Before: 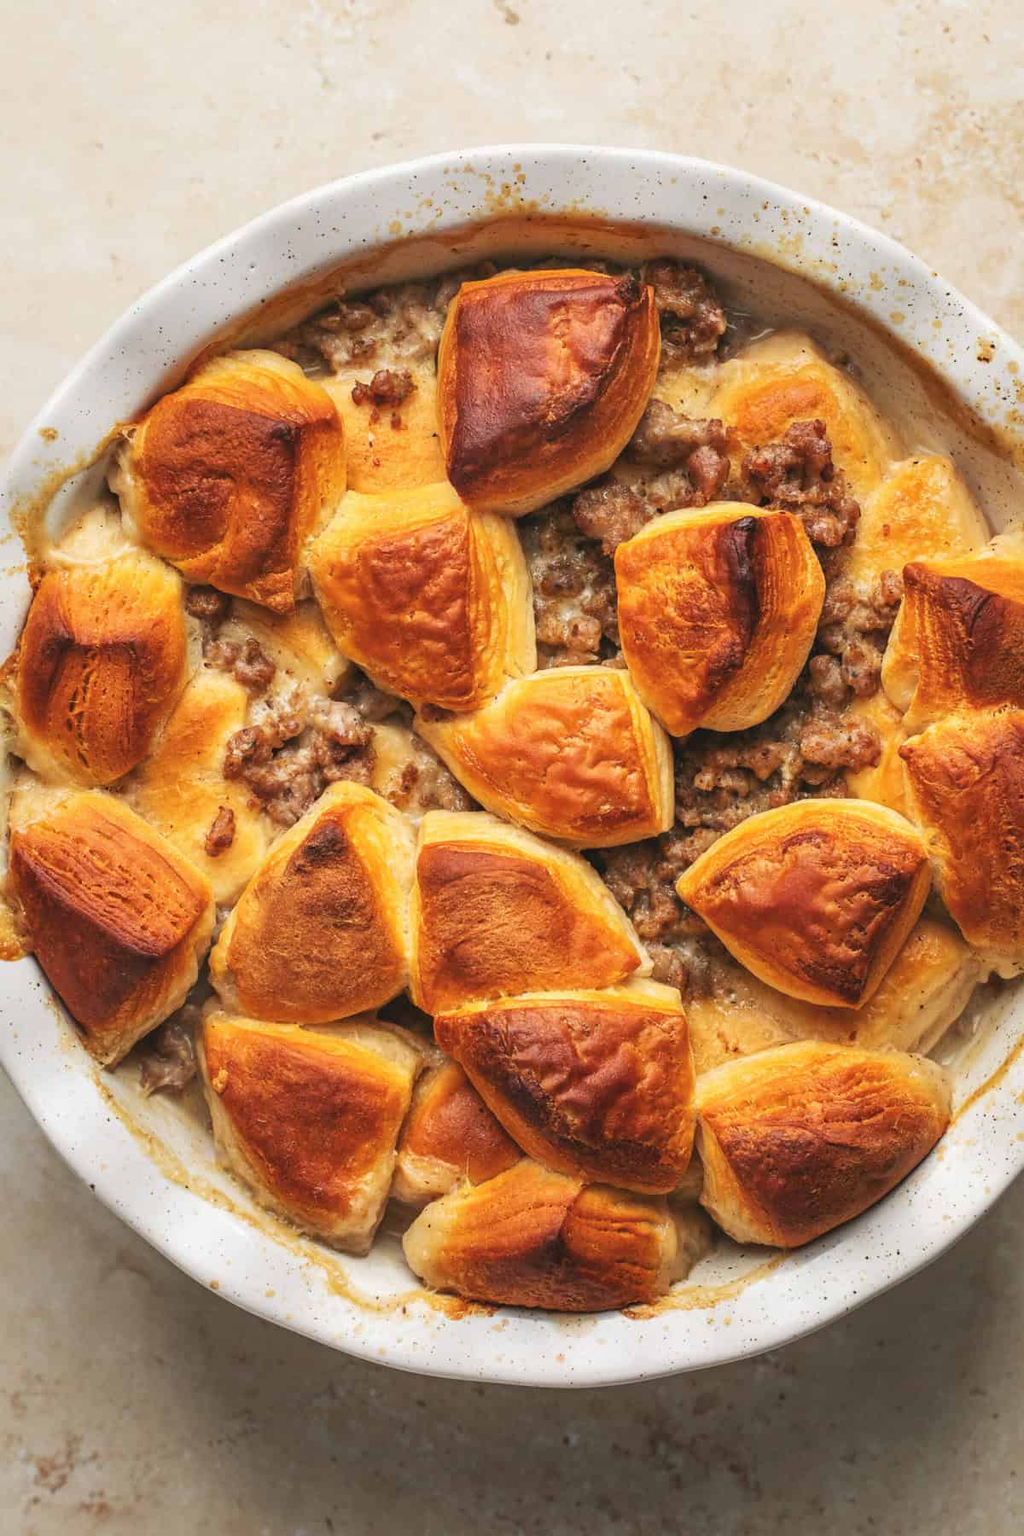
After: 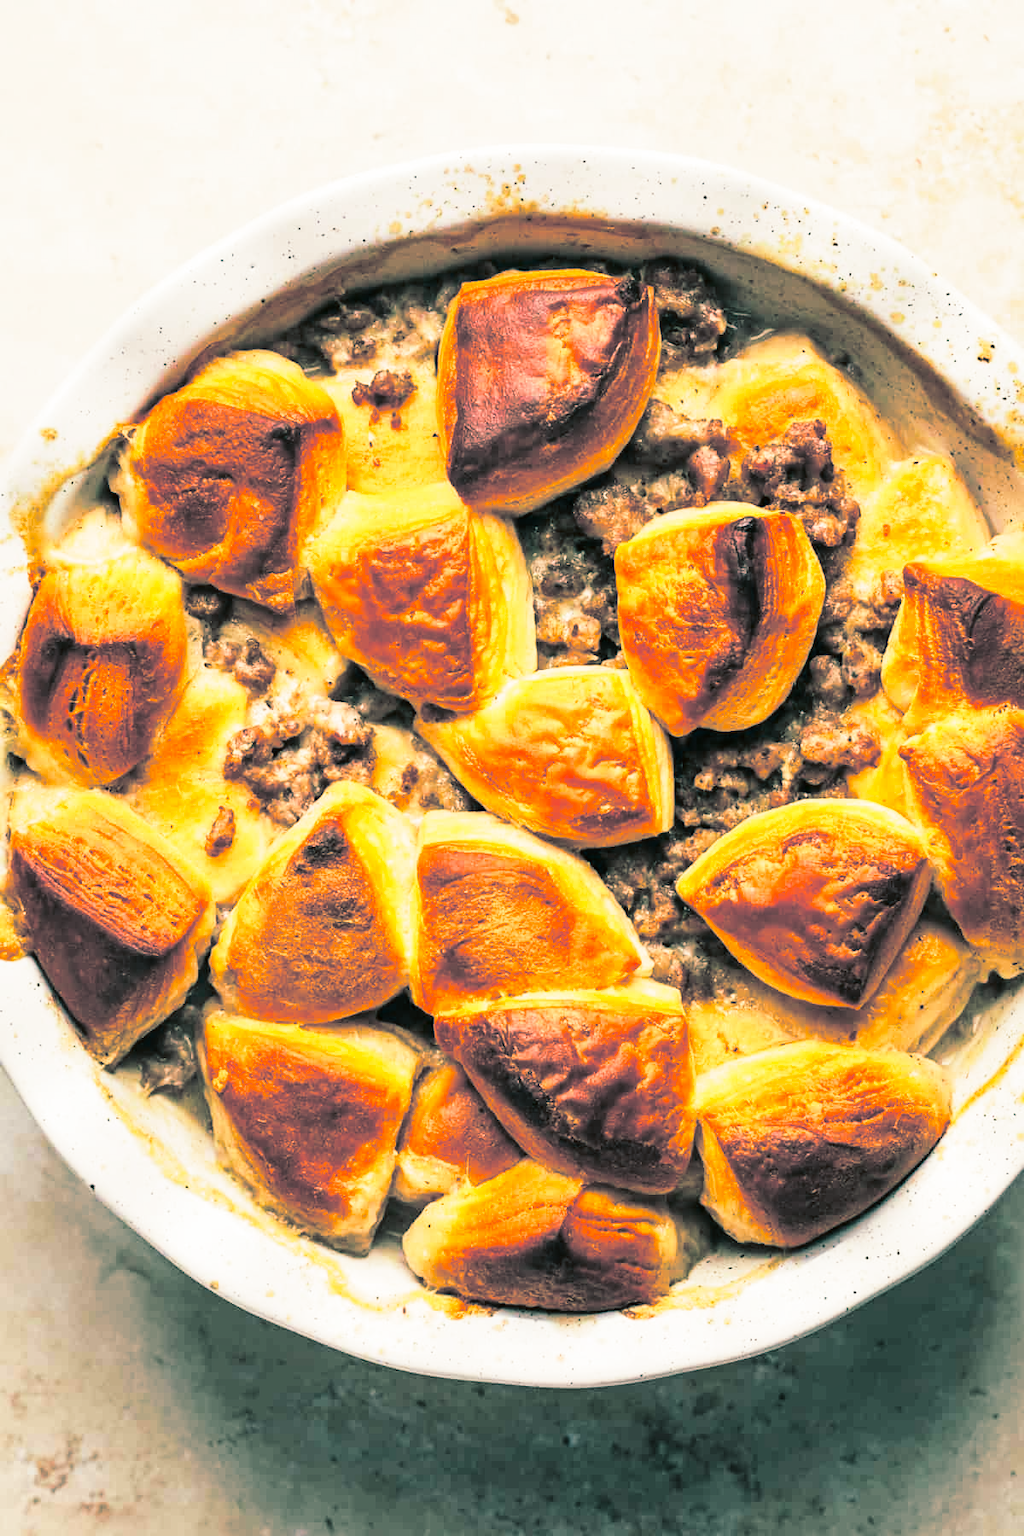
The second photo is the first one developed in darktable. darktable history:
base curve: curves: ch0 [(0, 0) (0.028, 0.03) (0.121, 0.232) (0.46, 0.748) (0.859, 0.968) (1, 1)], preserve colors none
split-toning: shadows › hue 186.43°, highlights › hue 49.29°, compress 30.29%
contrast brightness saturation: contrast 0.19, brightness -0.11, saturation 0.21
tone equalizer: on, module defaults
